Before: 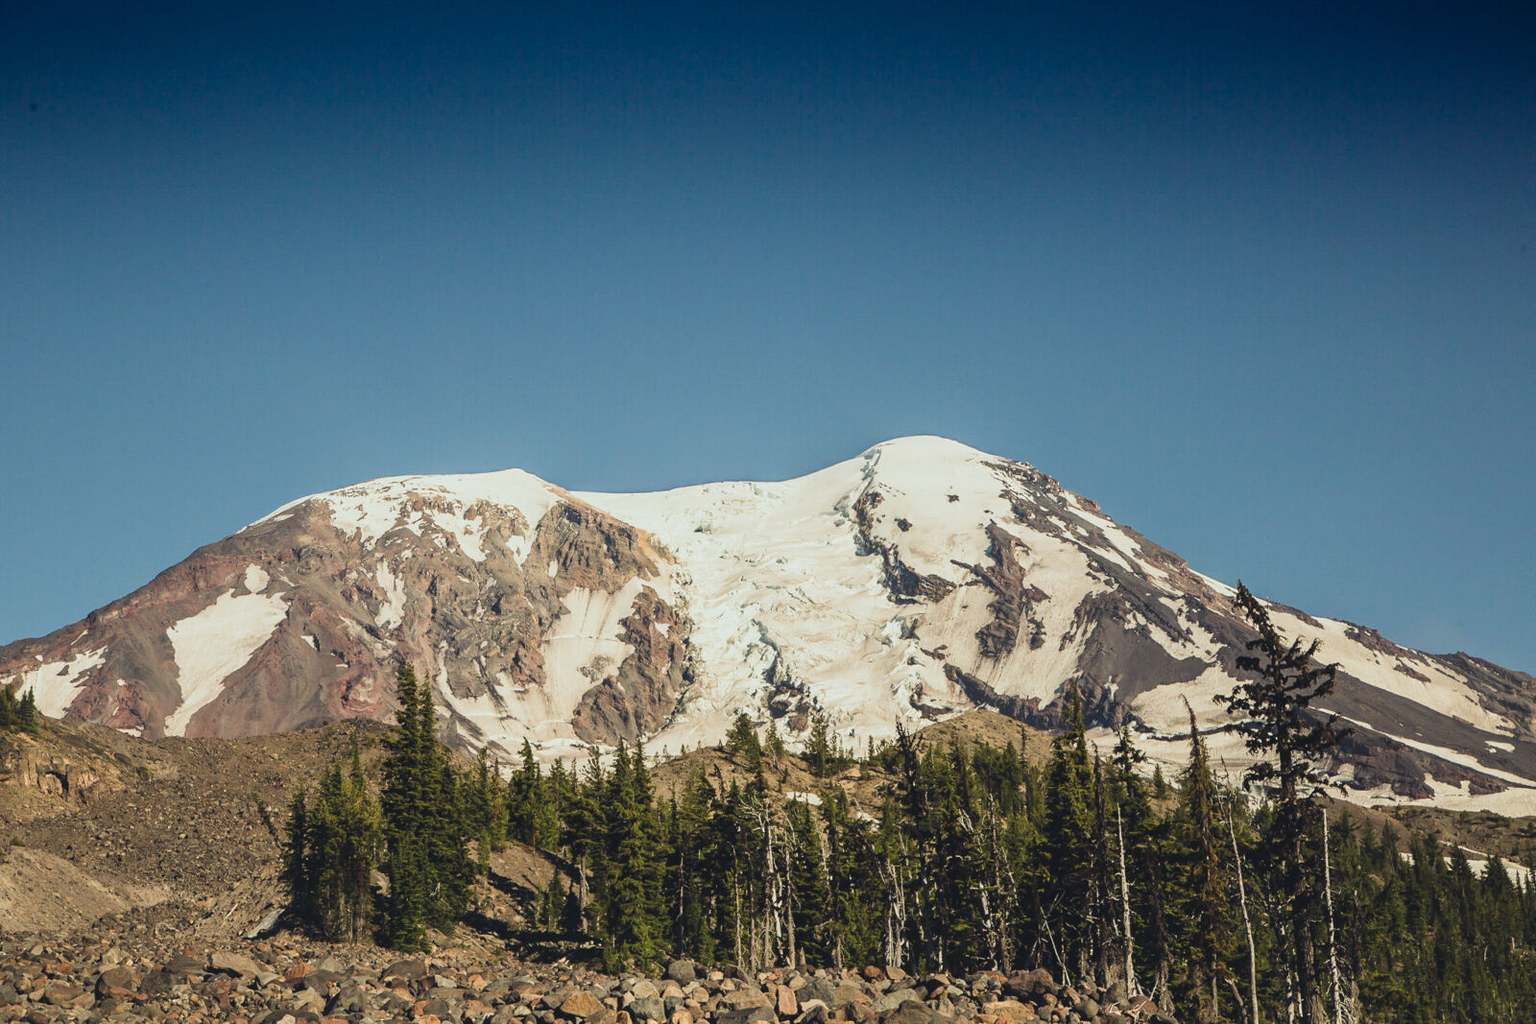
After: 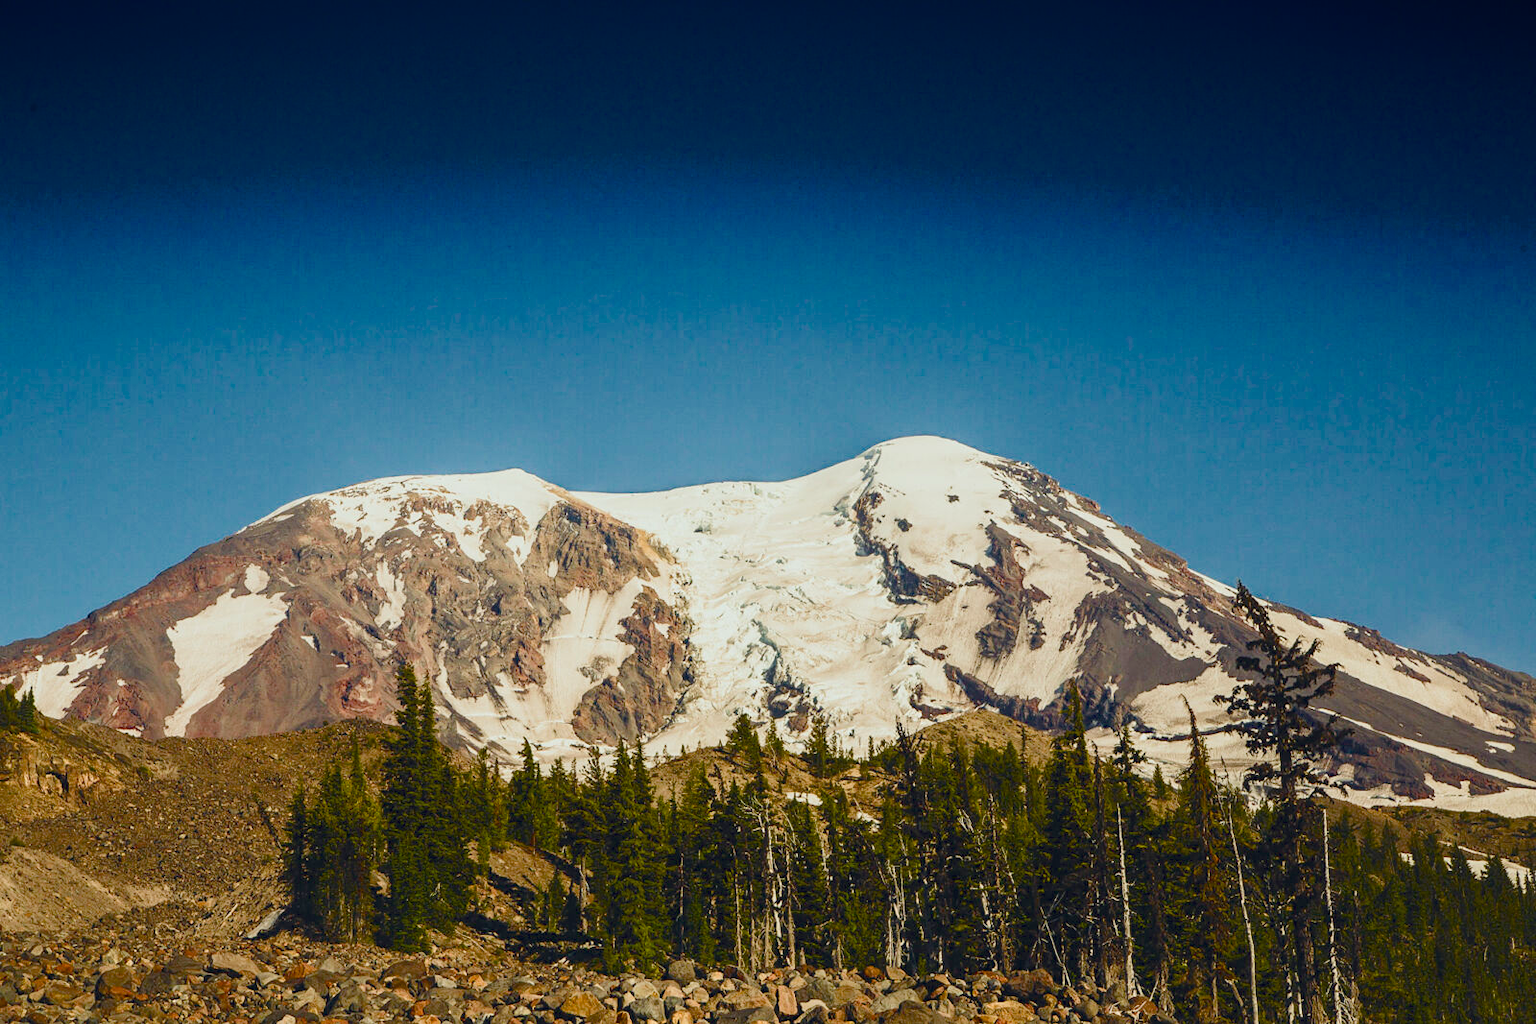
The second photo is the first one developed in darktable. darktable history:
color balance rgb: highlights gain › chroma 0.155%, highlights gain › hue 330.35°, linear chroma grading › global chroma 14.684%, perceptual saturation grading › global saturation 20%, perceptual saturation grading › highlights -25.283%, perceptual saturation grading › shadows 49.749%, saturation formula JzAzBz (2021)
